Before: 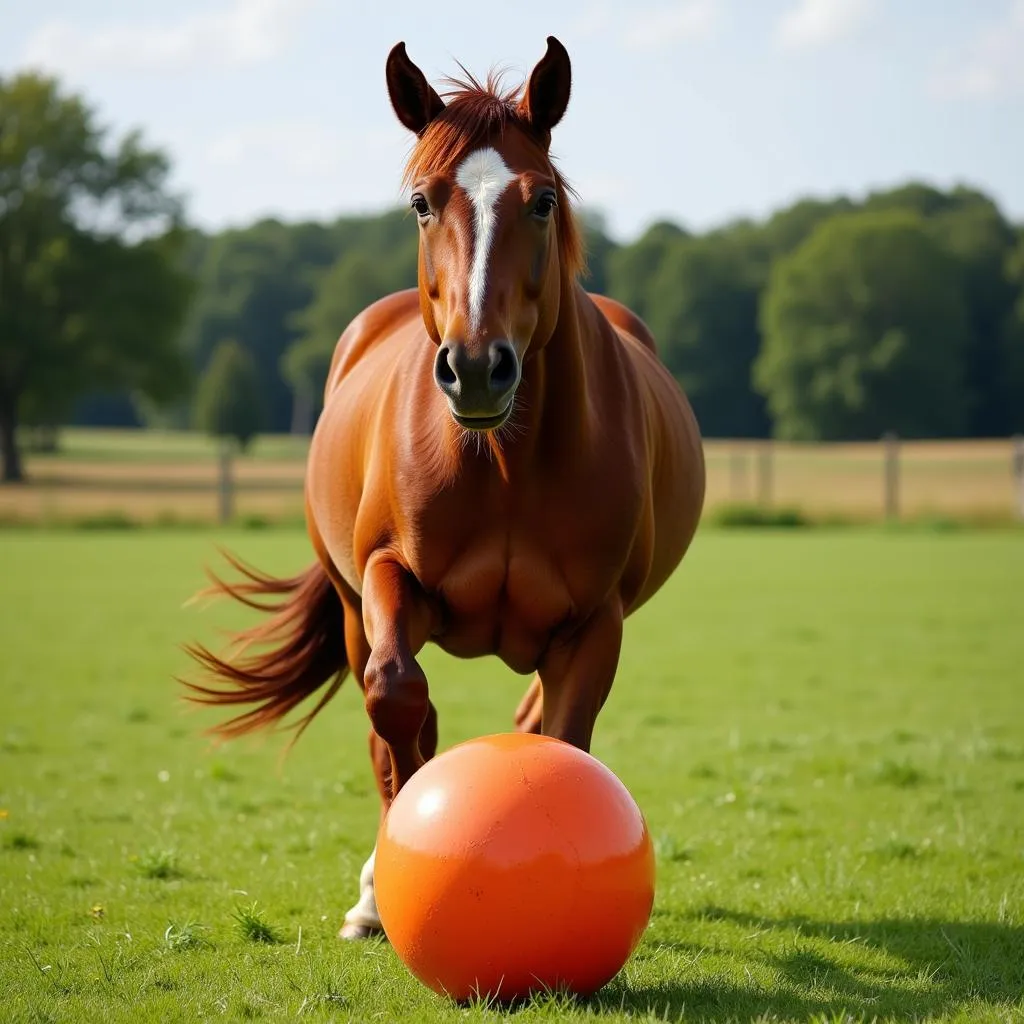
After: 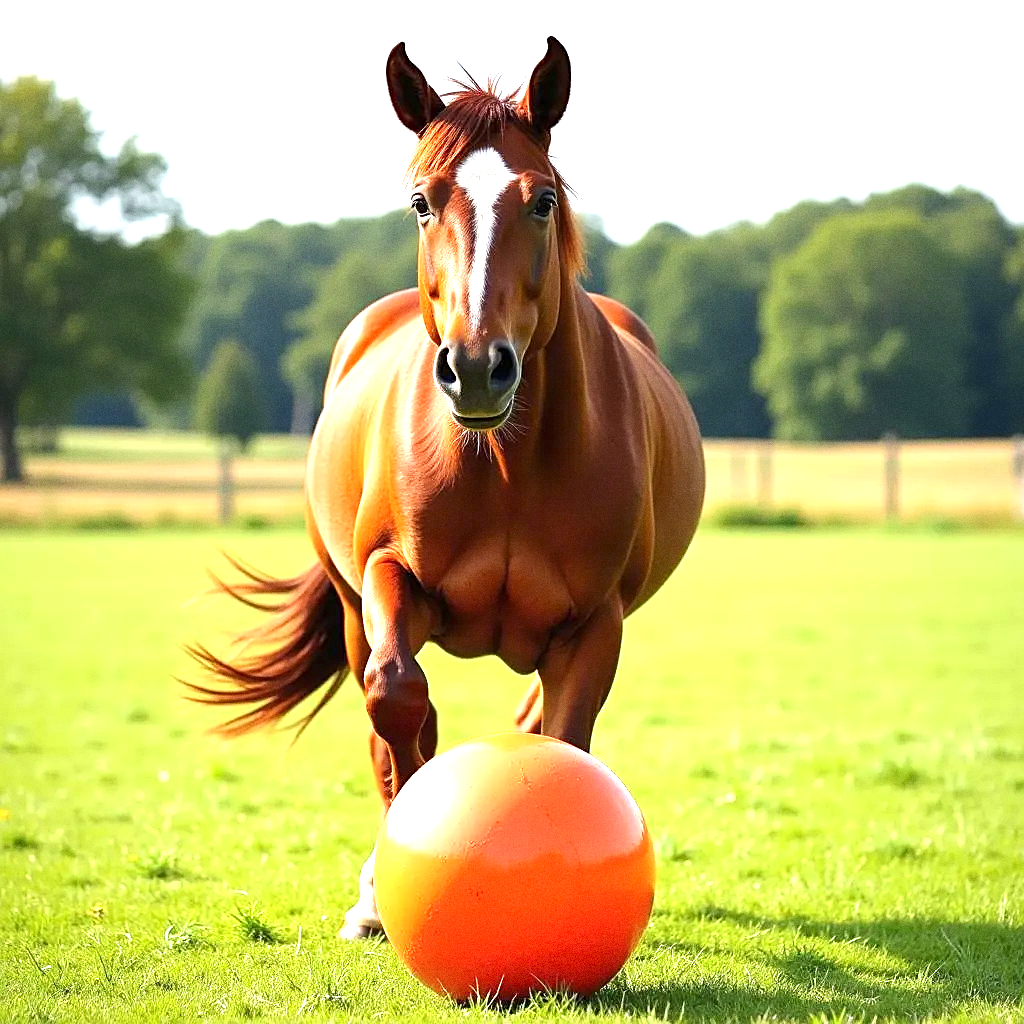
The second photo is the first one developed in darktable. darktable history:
grain: coarseness 0.09 ISO
exposure: black level correction 0, exposure 1.45 EV, compensate exposure bias true, compensate highlight preservation false
sharpen: on, module defaults
